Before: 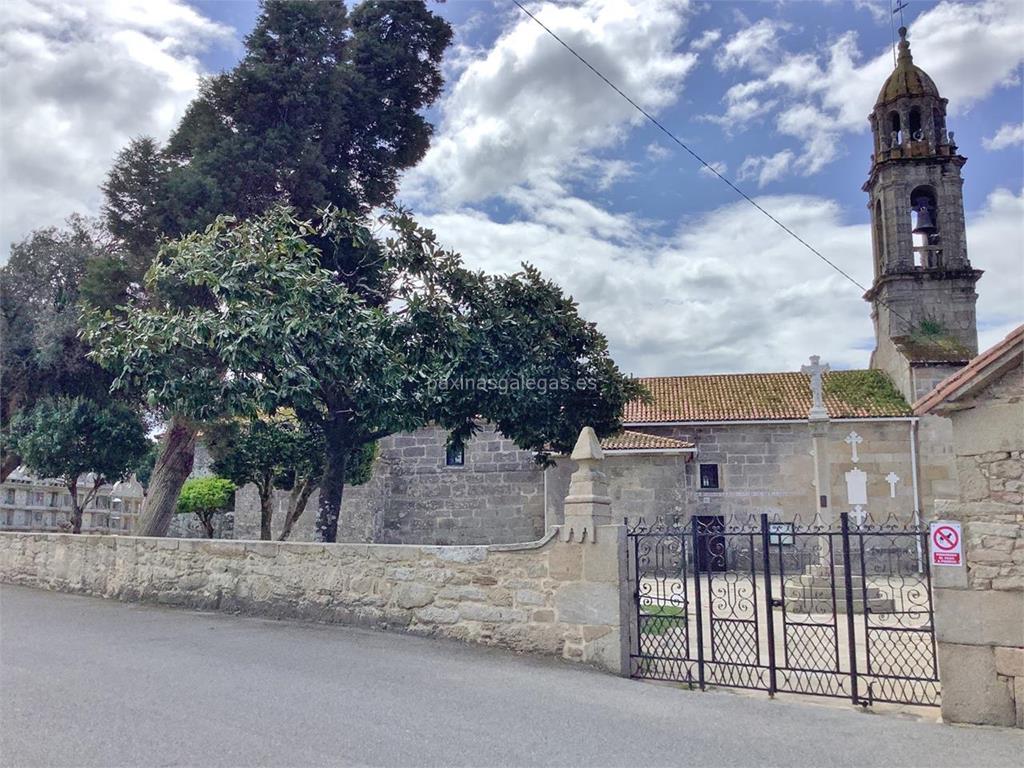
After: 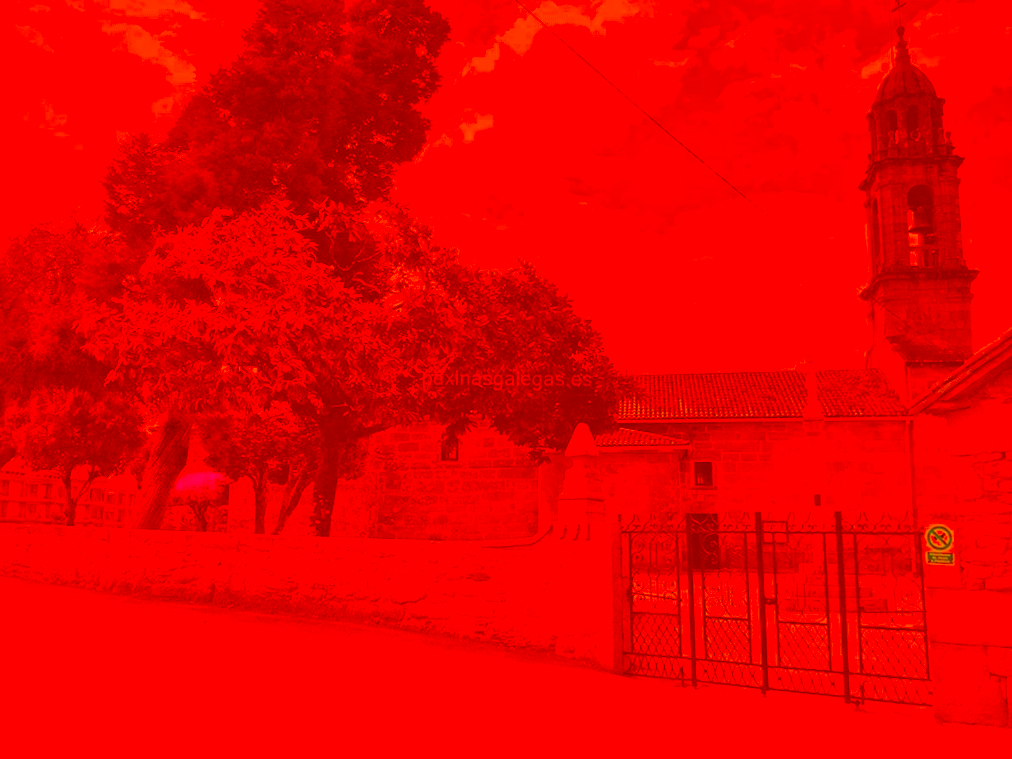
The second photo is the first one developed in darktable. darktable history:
color correction: highlights a* -39.68, highlights b* -40, shadows a* -40, shadows b* -40, saturation -3
exposure: black level correction -0.016, exposure -1.018 EV, compensate highlight preservation false
shadows and highlights: on, module defaults
white balance: red 1.042, blue 1.17
crop and rotate: angle -0.5°
